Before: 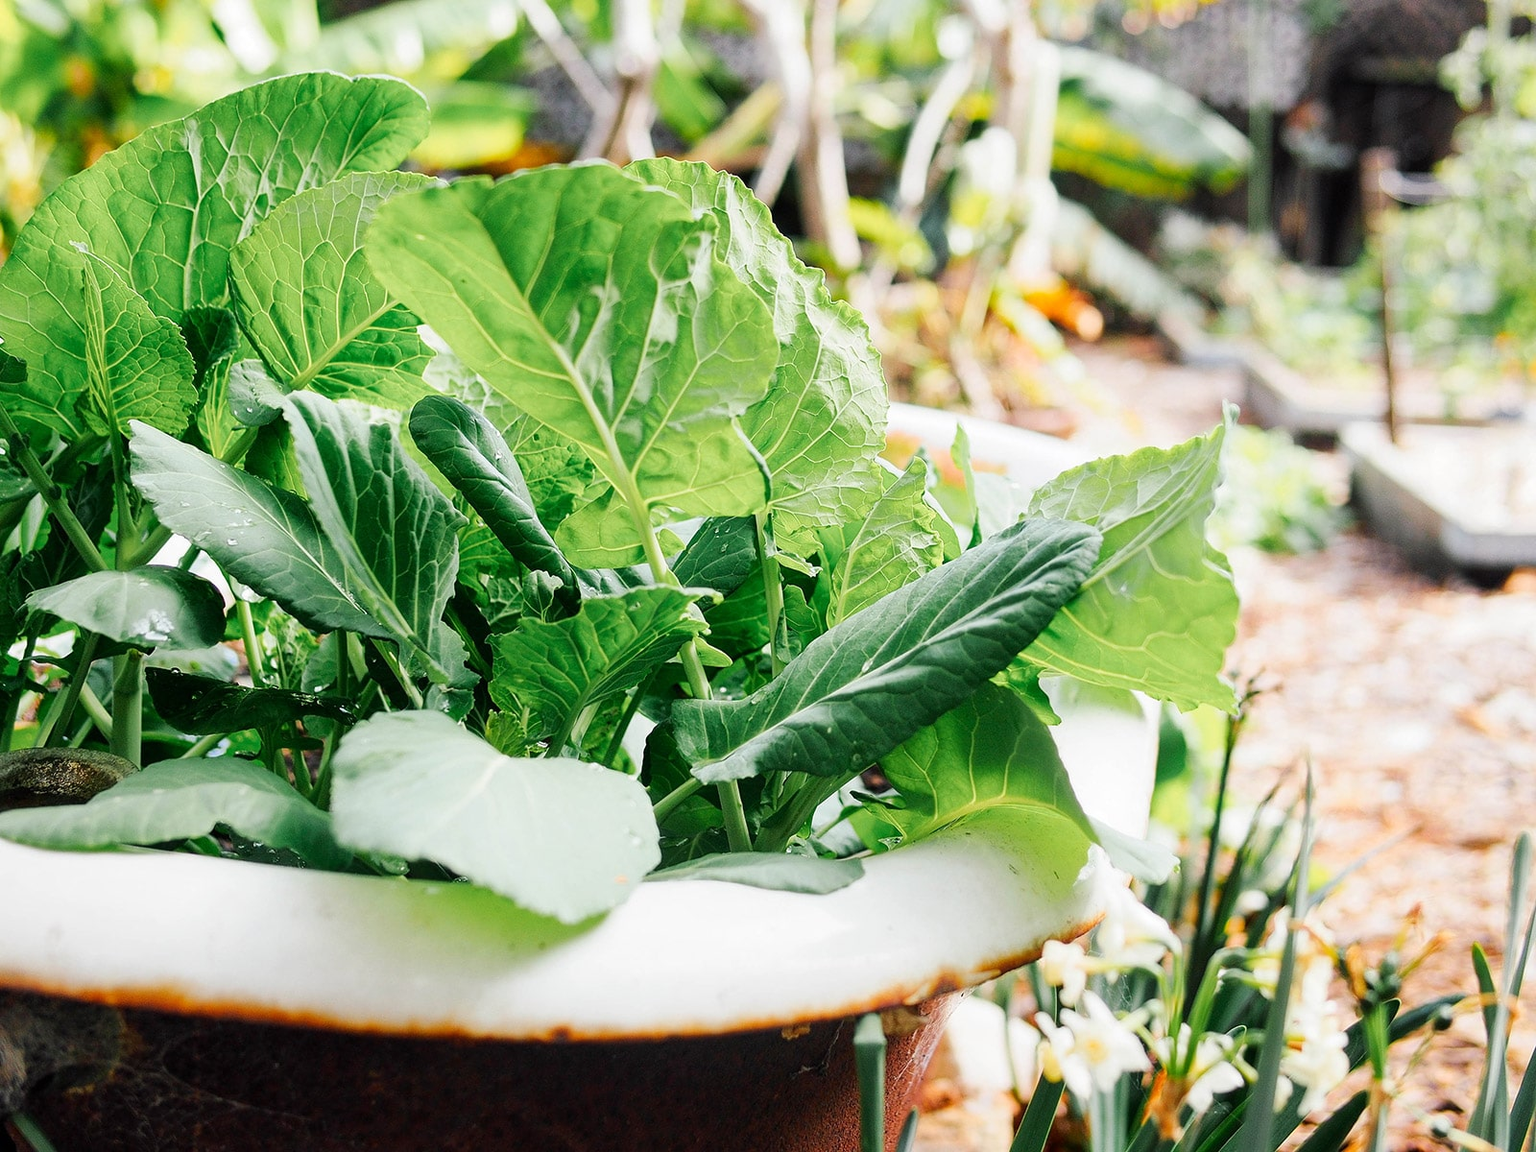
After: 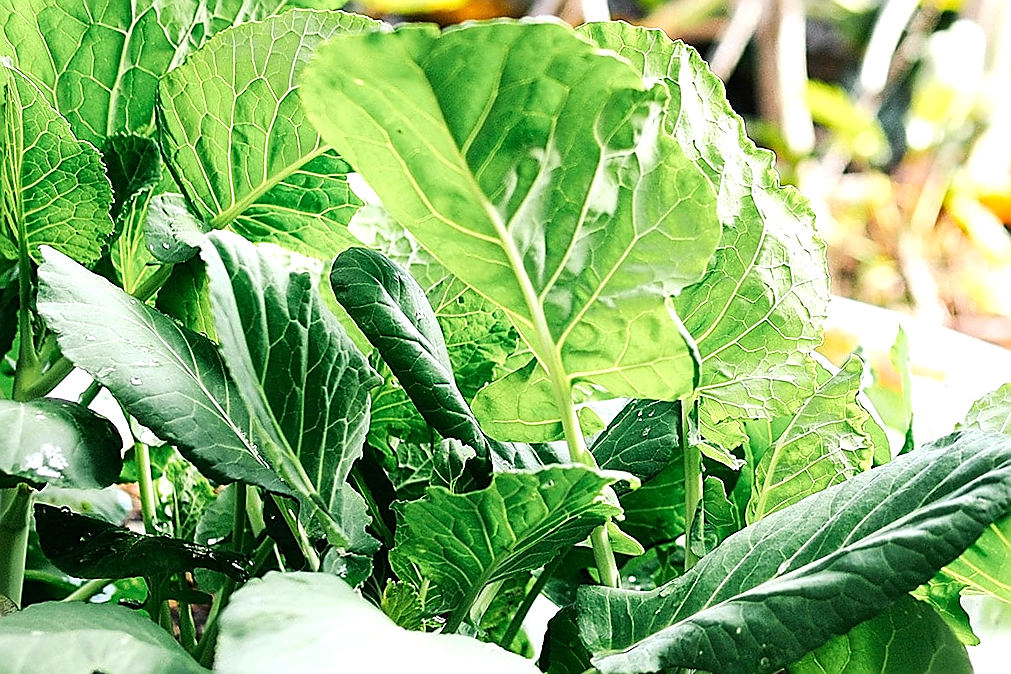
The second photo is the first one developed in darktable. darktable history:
sharpen: radius 1.4, amount 1.25, threshold 0.7
crop and rotate: angle -4.99°, left 2.122%, top 6.945%, right 27.566%, bottom 30.519%
tone equalizer: -8 EV -0.417 EV, -7 EV -0.389 EV, -6 EV -0.333 EV, -5 EV -0.222 EV, -3 EV 0.222 EV, -2 EV 0.333 EV, -1 EV 0.389 EV, +0 EV 0.417 EV, edges refinement/feathering 500, mask exposure compensation -1.57 EV, preserve details no
exposure: exposure 0.127 EV, compensate highlight preservation false
